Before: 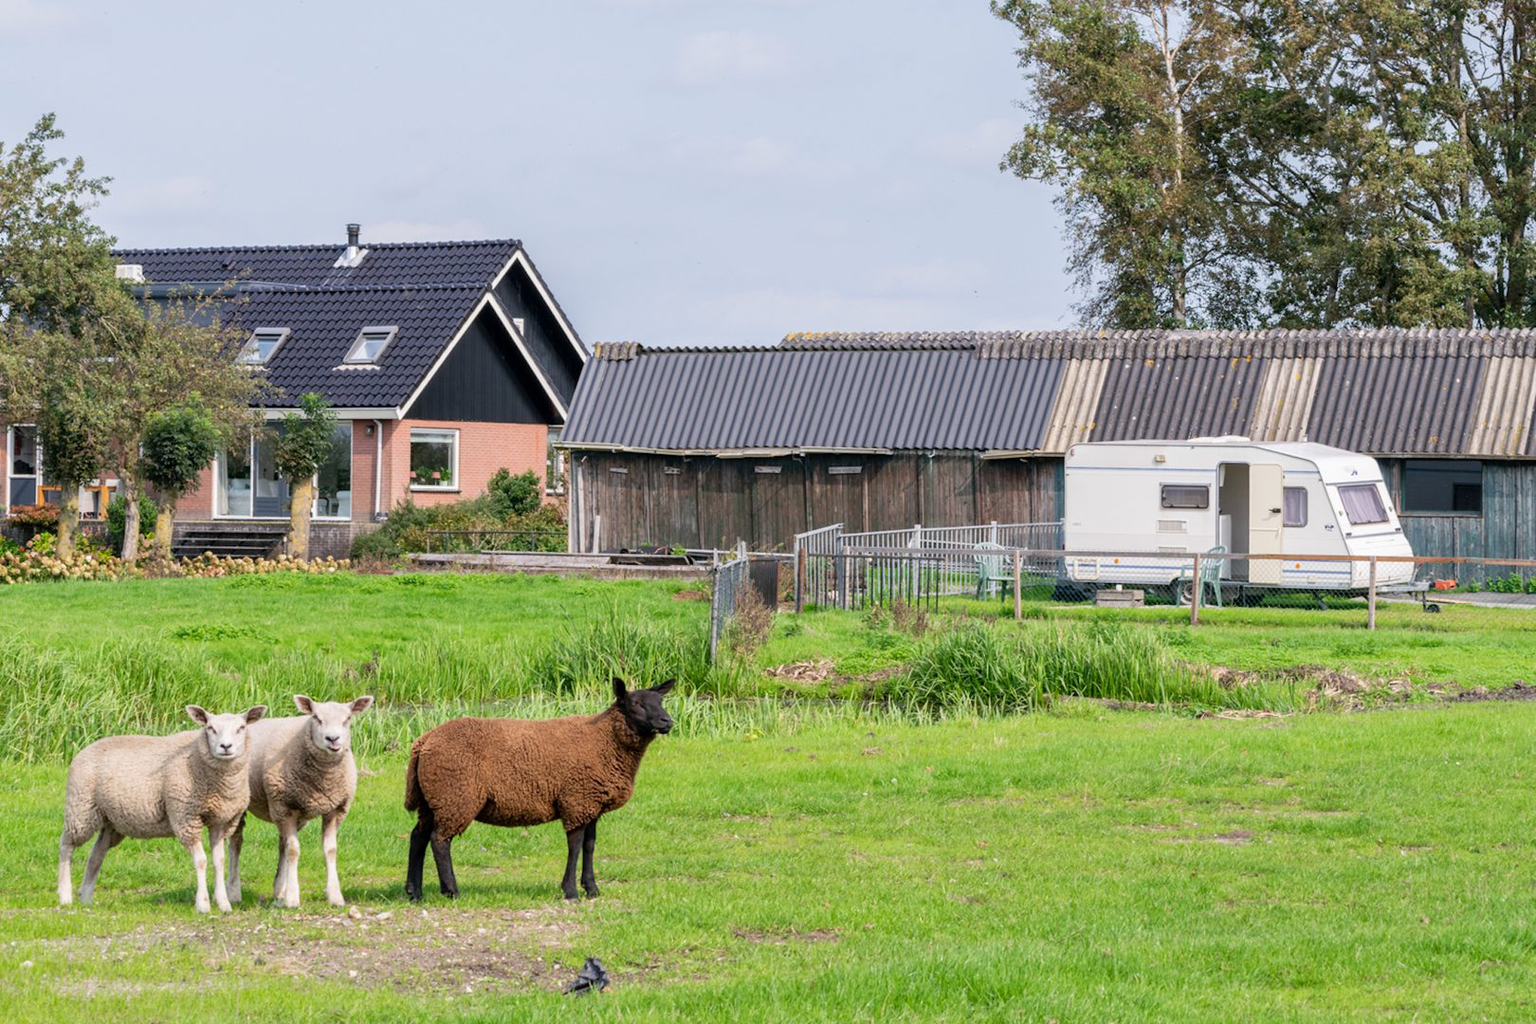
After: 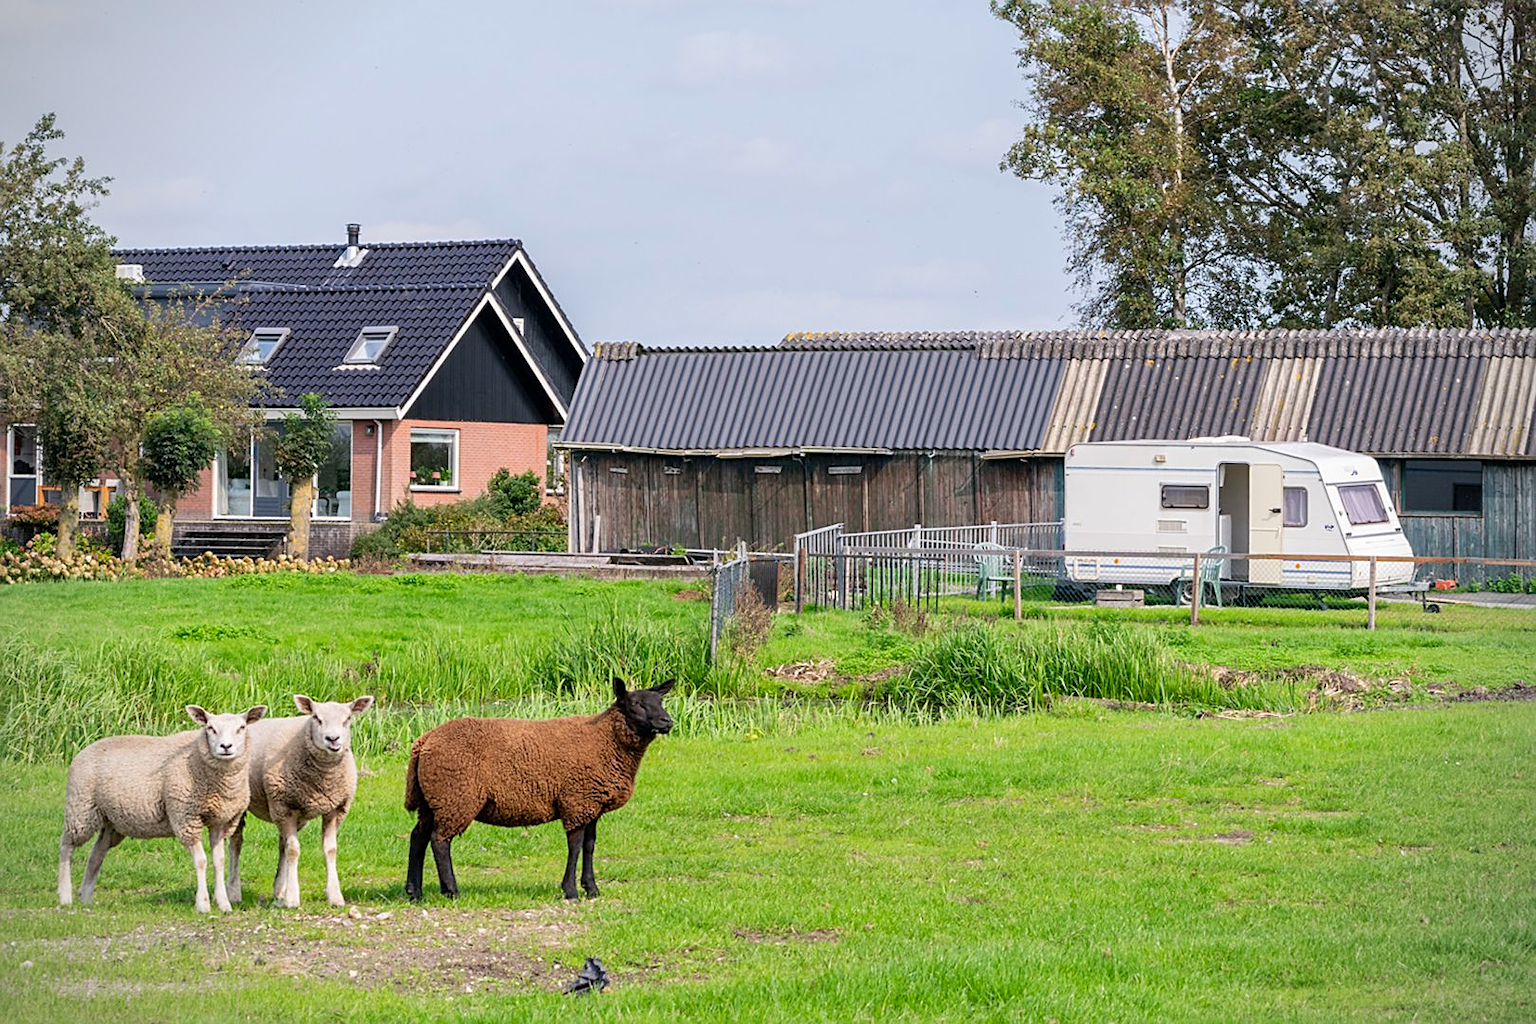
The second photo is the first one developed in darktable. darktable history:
sharpen: on, module defaults
vignetting: fall-off radius 60.92%
contrast brightness saturation: saturation 0.1
